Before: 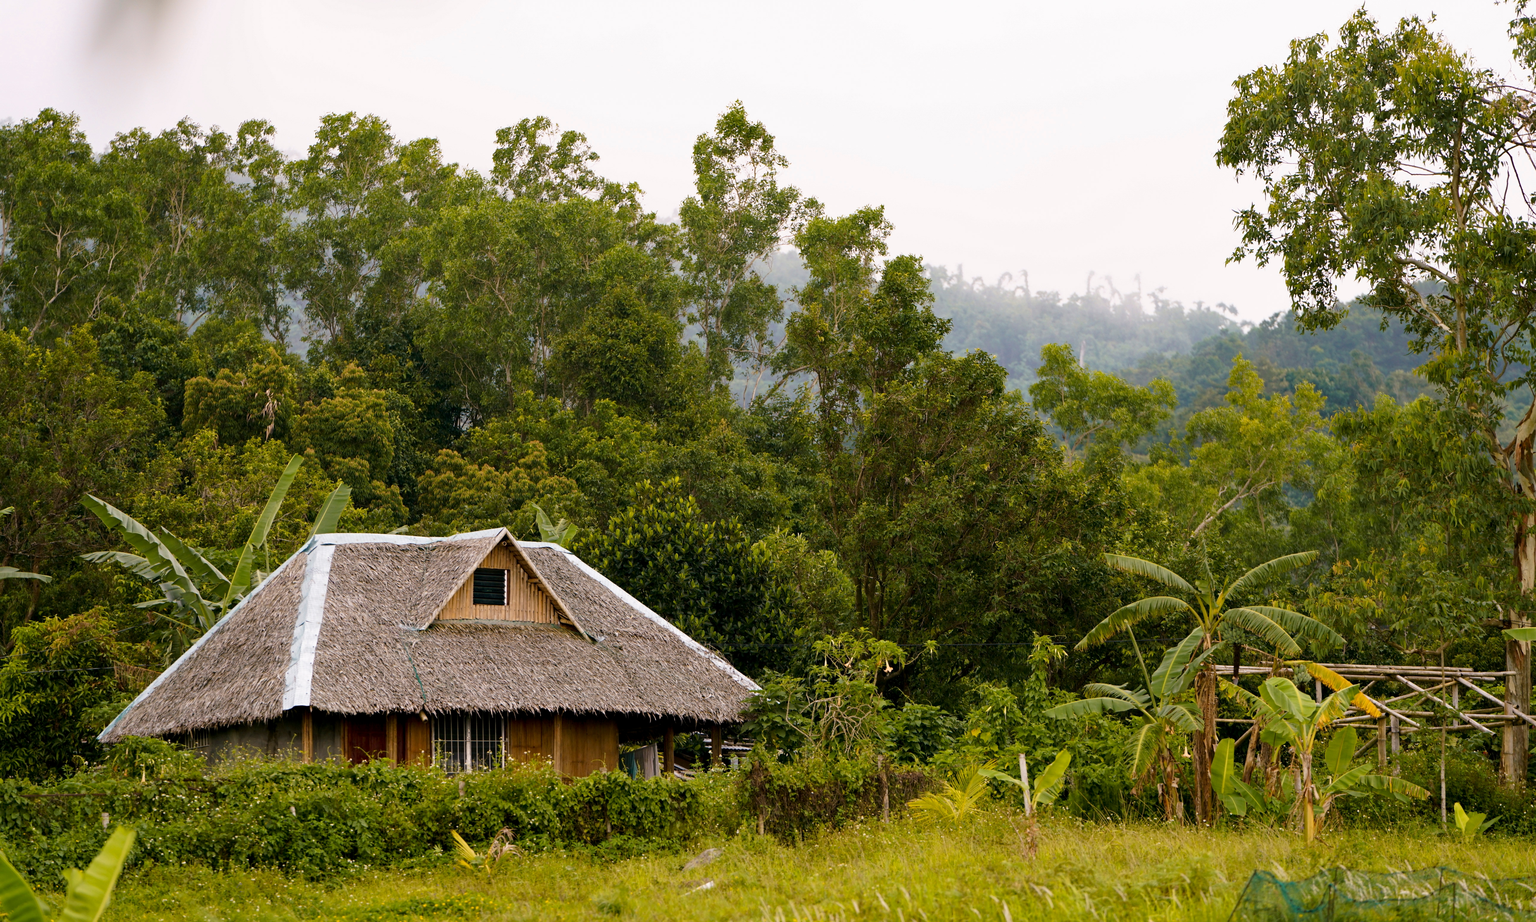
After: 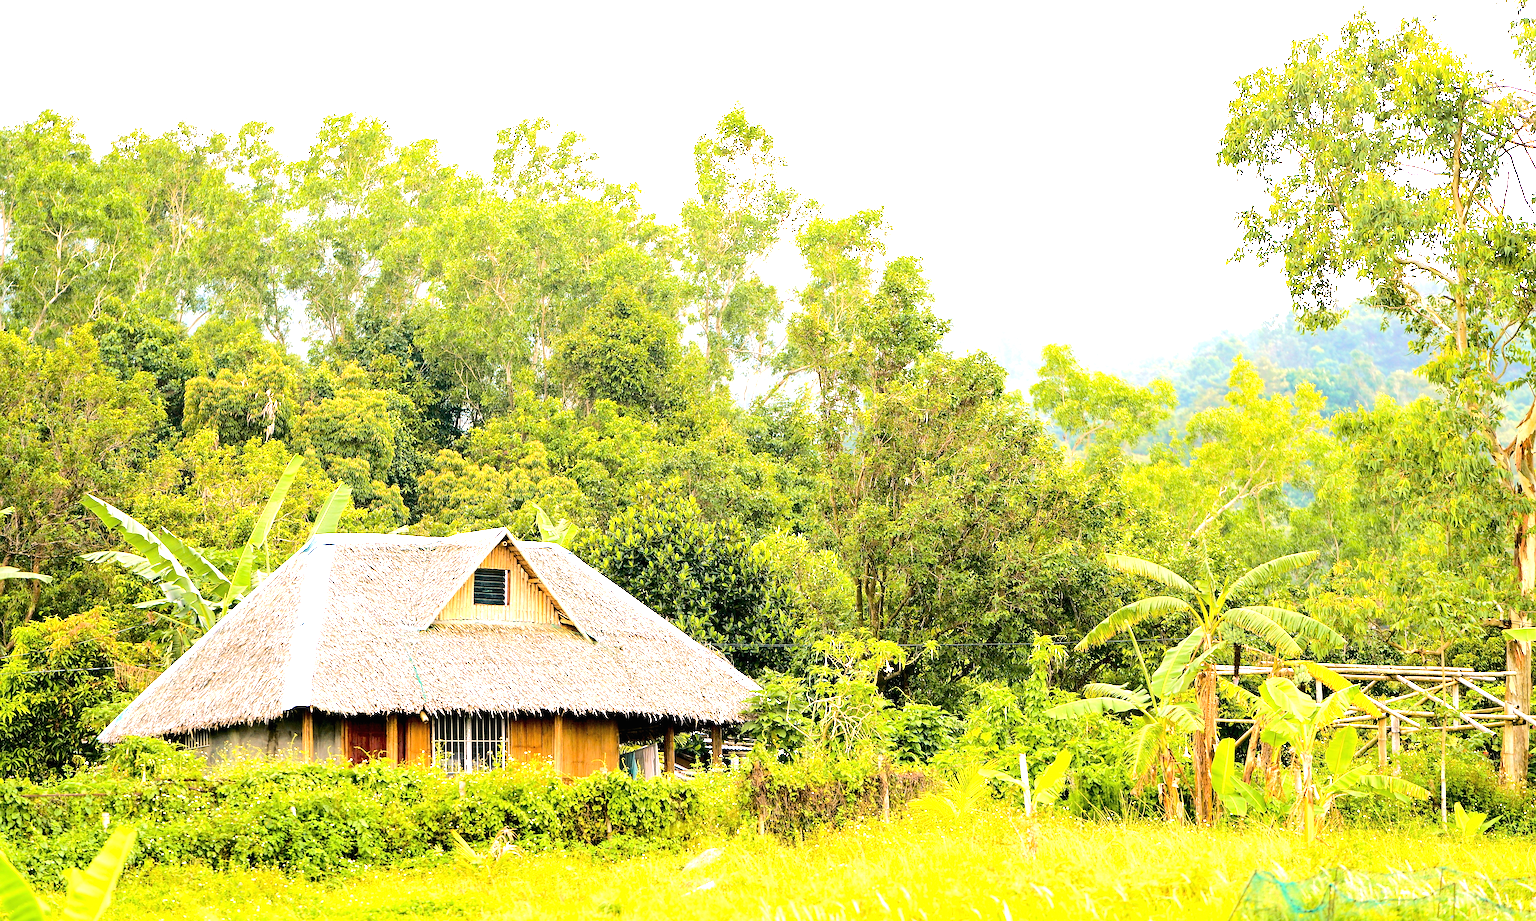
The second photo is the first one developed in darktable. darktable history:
sharpen: radius 1.348, amount 1.247, threshold 0.734
exposure: black level correction 0, exposure 1.96 EV, compensate highlight preservation false
tone equalizer: -7 EV 0.163 EV, -6 EV 0.587 EV, -5 EV 1.15 EV, -4 EV 1.32 EV, -3 EV 1.13 EV, -2 EV 0.6 EV, -1 EV 0.148 EV, edges refinement/feathering 500, mask exposure compensation -1.57 EV, preserve details no
